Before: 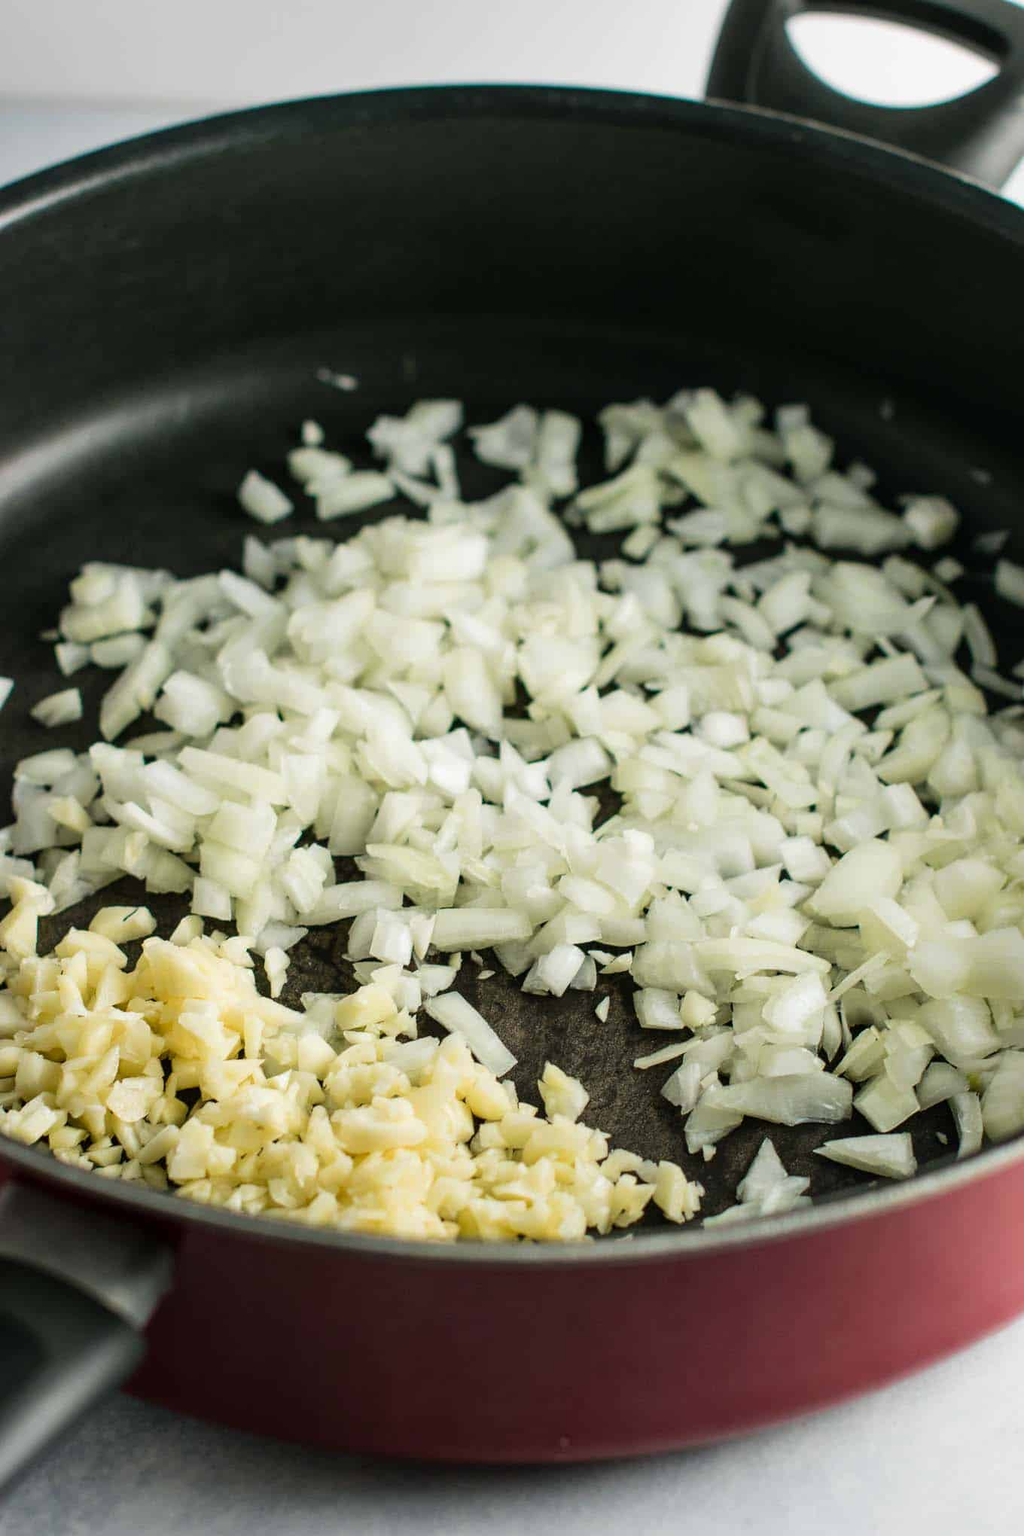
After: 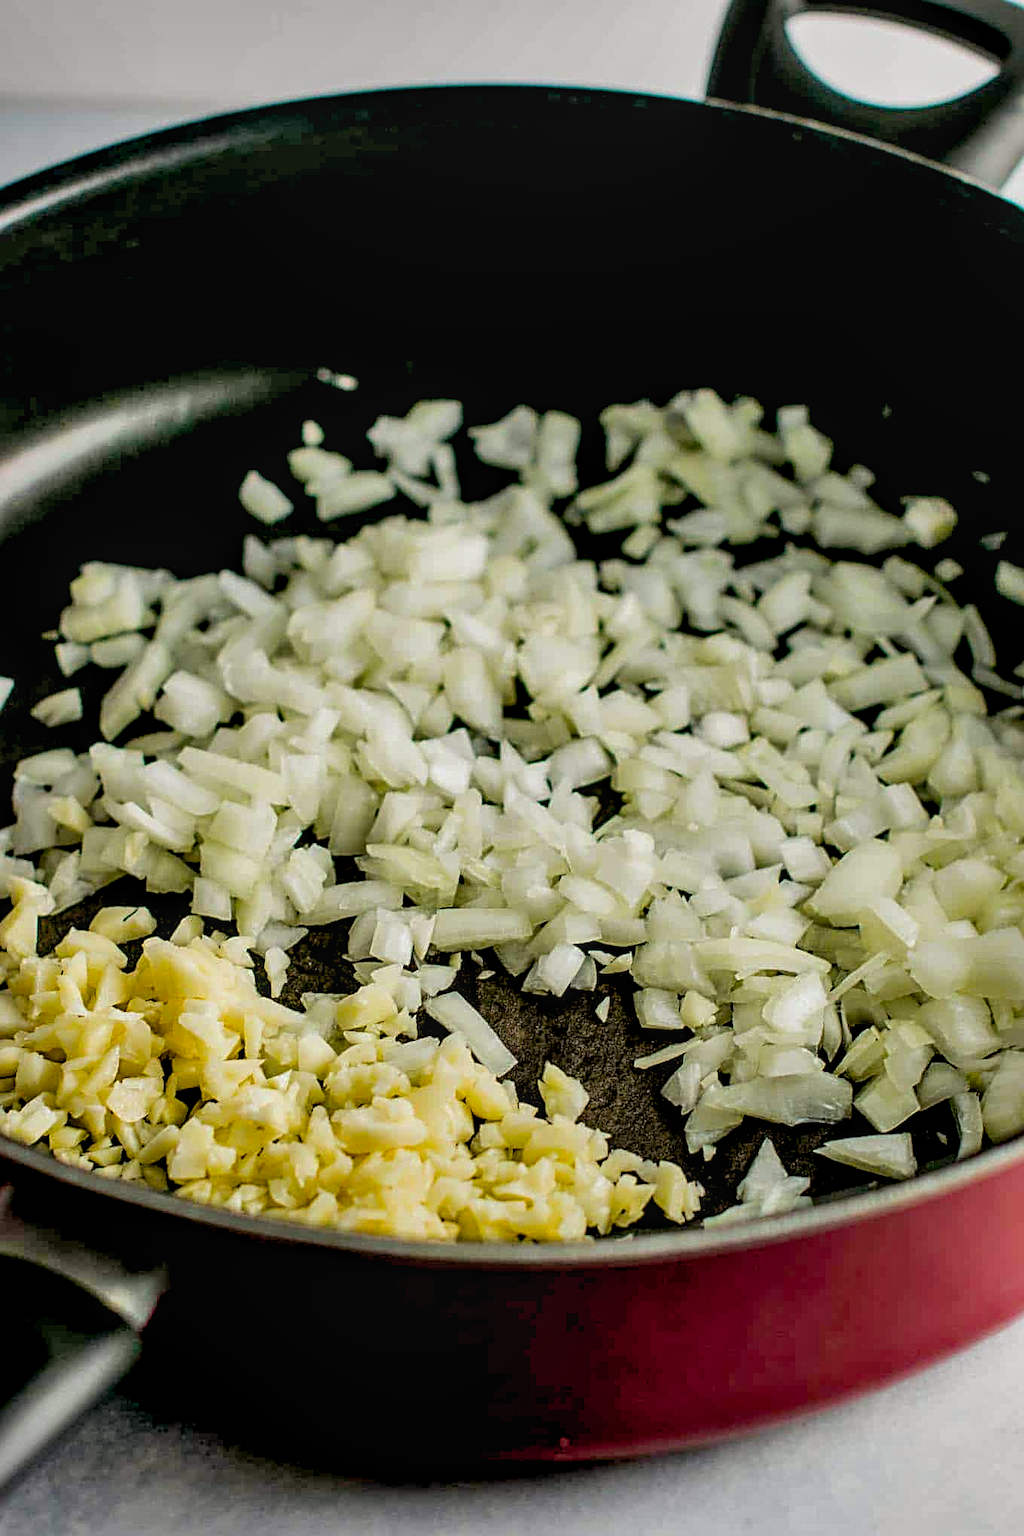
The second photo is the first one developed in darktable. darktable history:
color balance rgb: power › chroma 0.328%, power › hue 24.43°, global offset › luminance -0.88%, perceptual saturation grading › global saturation 25.261%, global vibrance 9.191%
exposure: black level correction 0.009, exposure -0.166 EV, compensate exposure bias true, compensate highlight preservation false
sharpen: radius 3.103
shadows and highlights: low approximation 0.01, soften with gaussian
local contrast: on, module defaults
